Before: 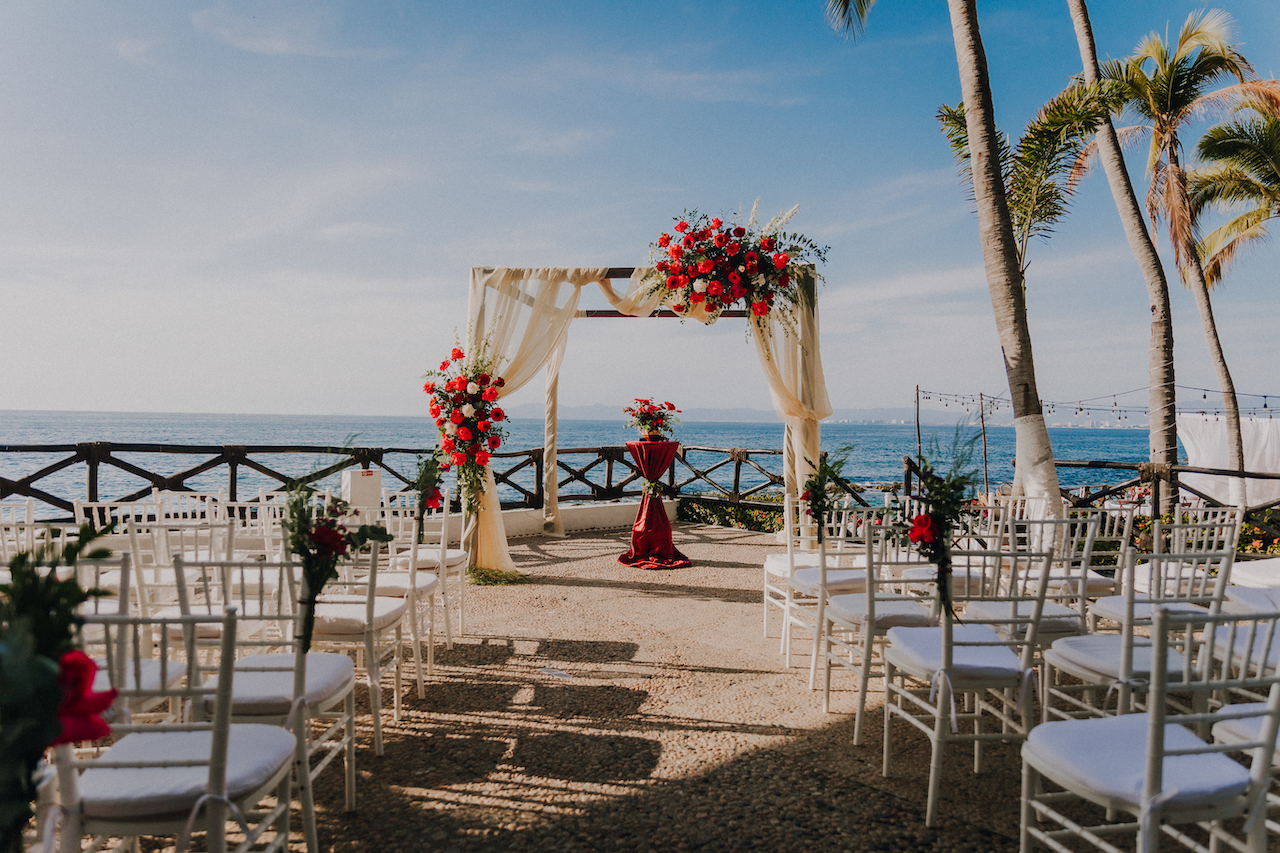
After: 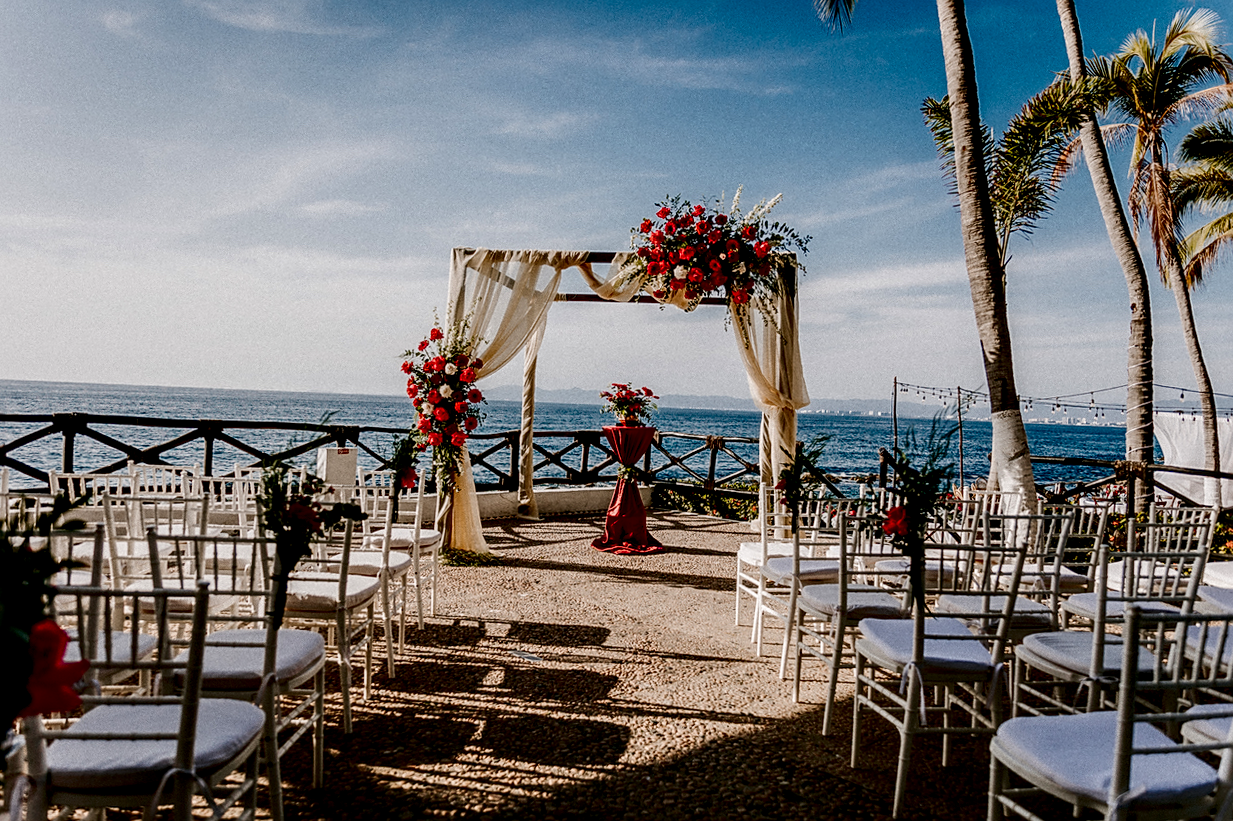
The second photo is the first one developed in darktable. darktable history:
crop and rotate: angle -1.46°
contrast brightness saturation: contrast 0.242, brightness -0.244, saturation 0.14
local contrast: detail 160%
sharpen: on, module defaults
